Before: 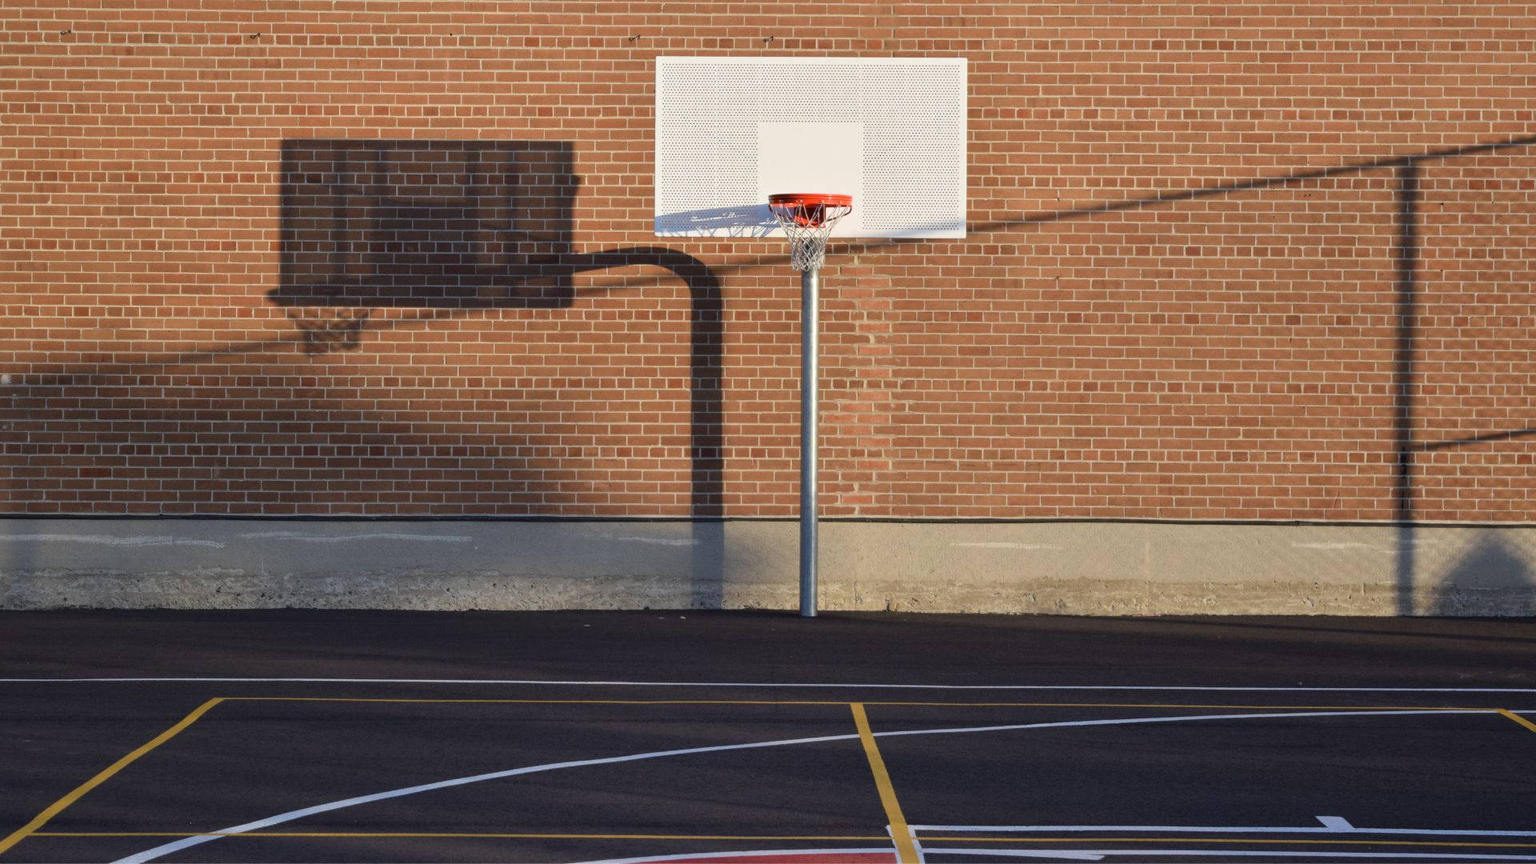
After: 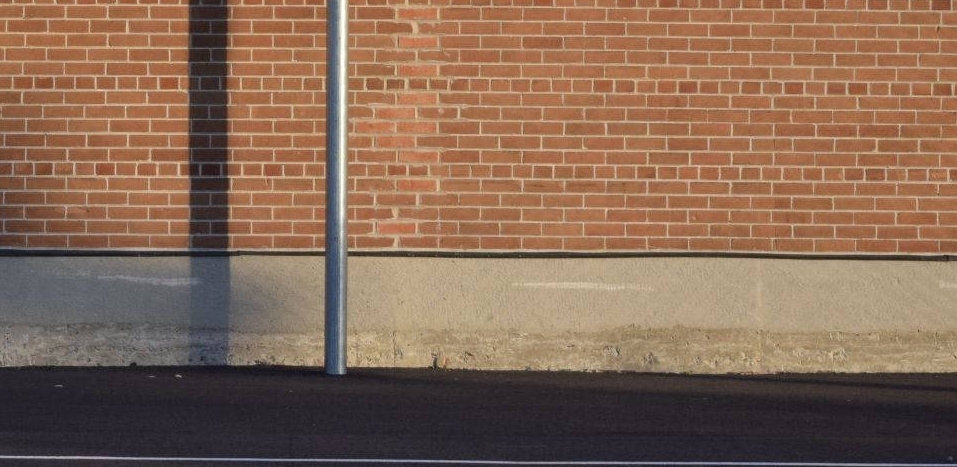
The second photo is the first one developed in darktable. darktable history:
crop: left 35.203%, top 36.694%, right 14.913%, bottom 19.977%
